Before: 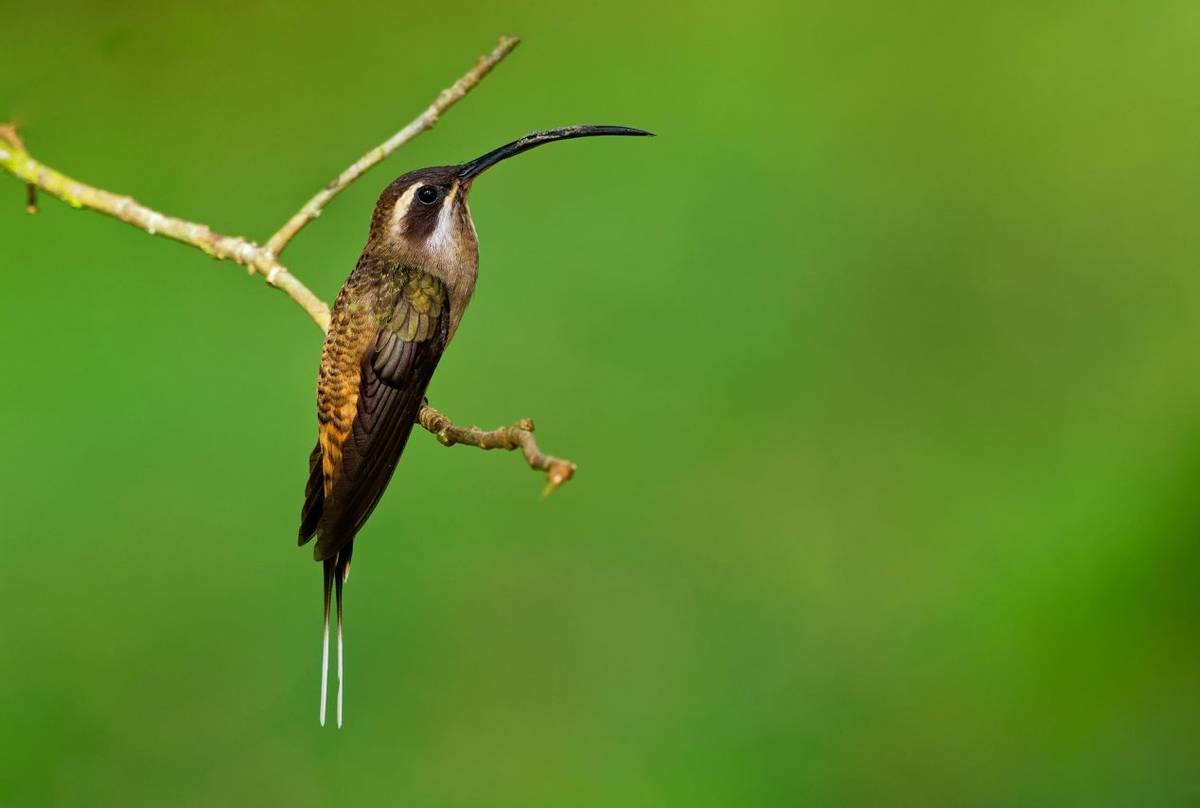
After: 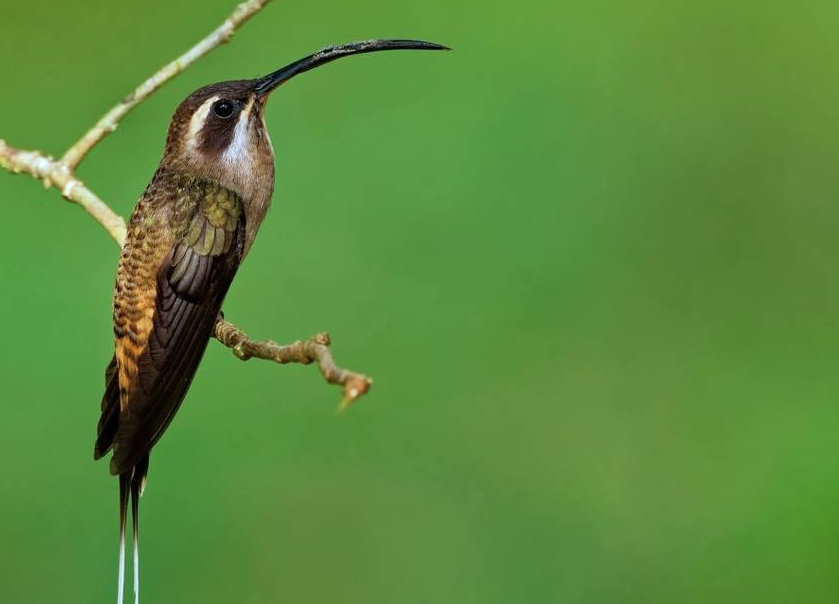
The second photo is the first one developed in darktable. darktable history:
contrast brightness saturation: saturation -0.05
color correction: highlights a* -4.18, highlights b* -10.81
crop and rotate: left 17.046%, top 10.659%, right 12.989%, bottom 14.553%
